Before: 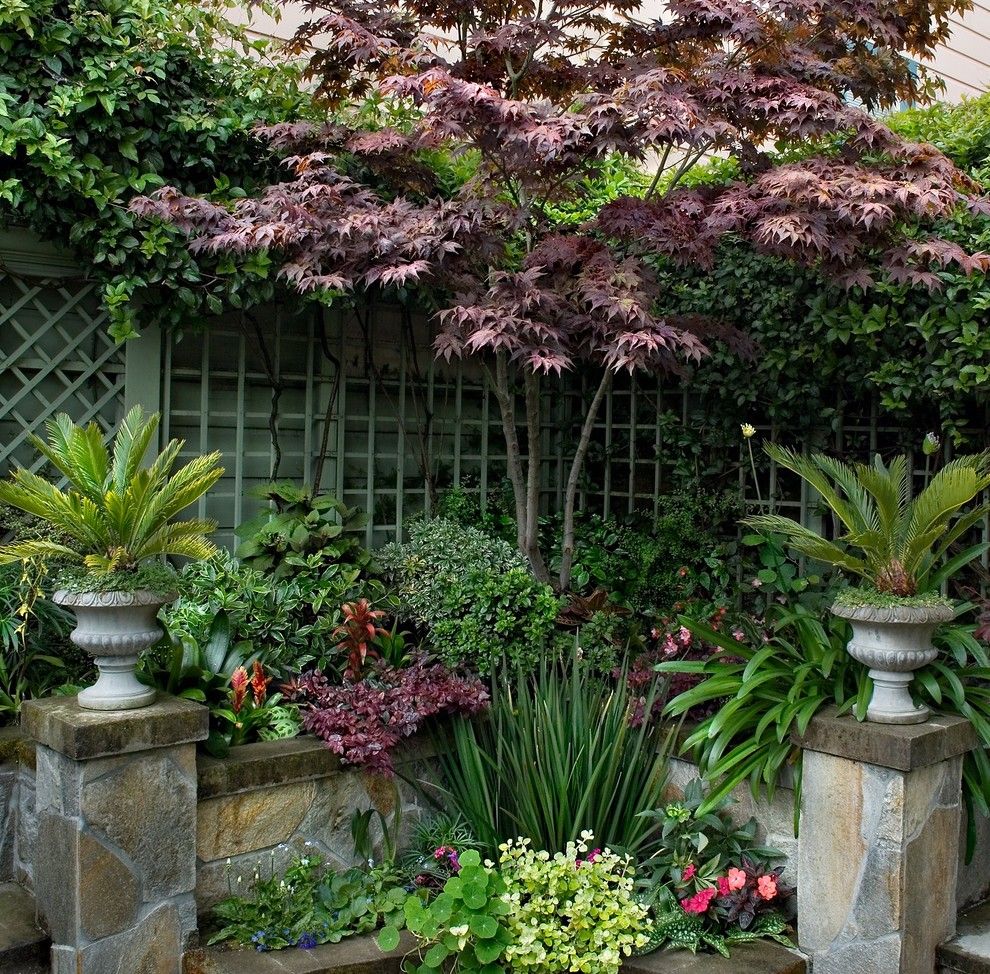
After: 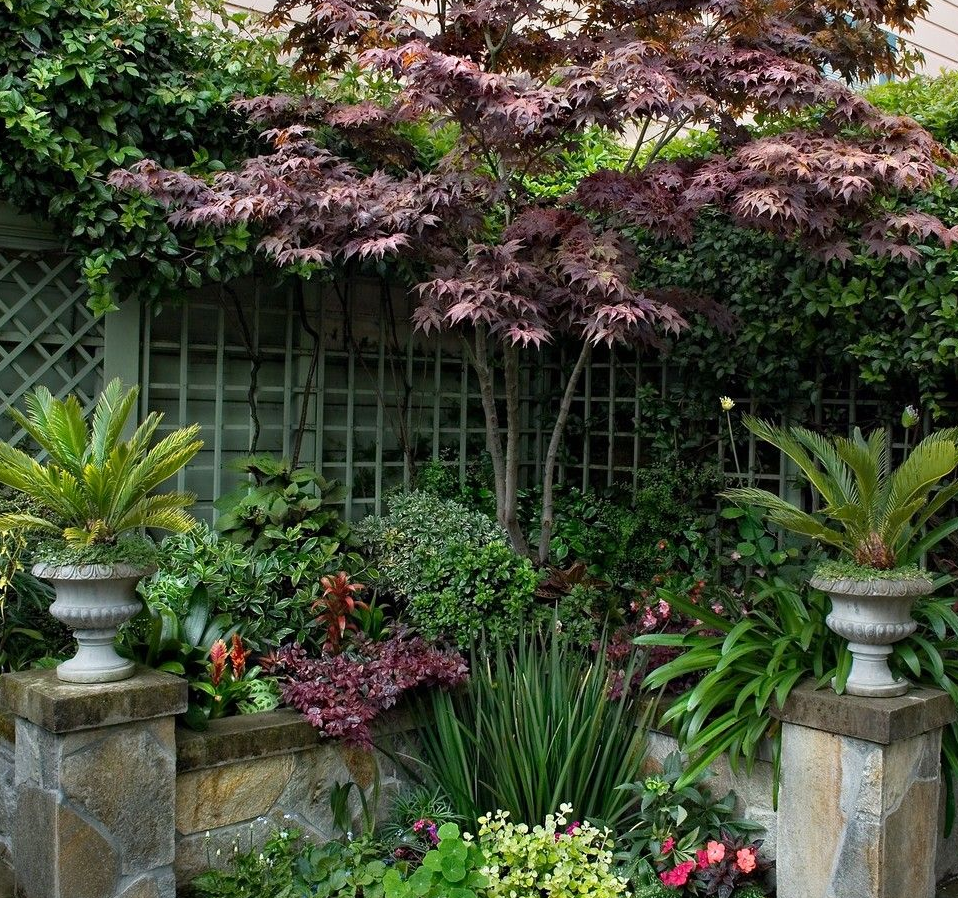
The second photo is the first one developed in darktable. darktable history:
crop: left 2.185%, top 2.838%, right 1.034%, bottom 4.932%
